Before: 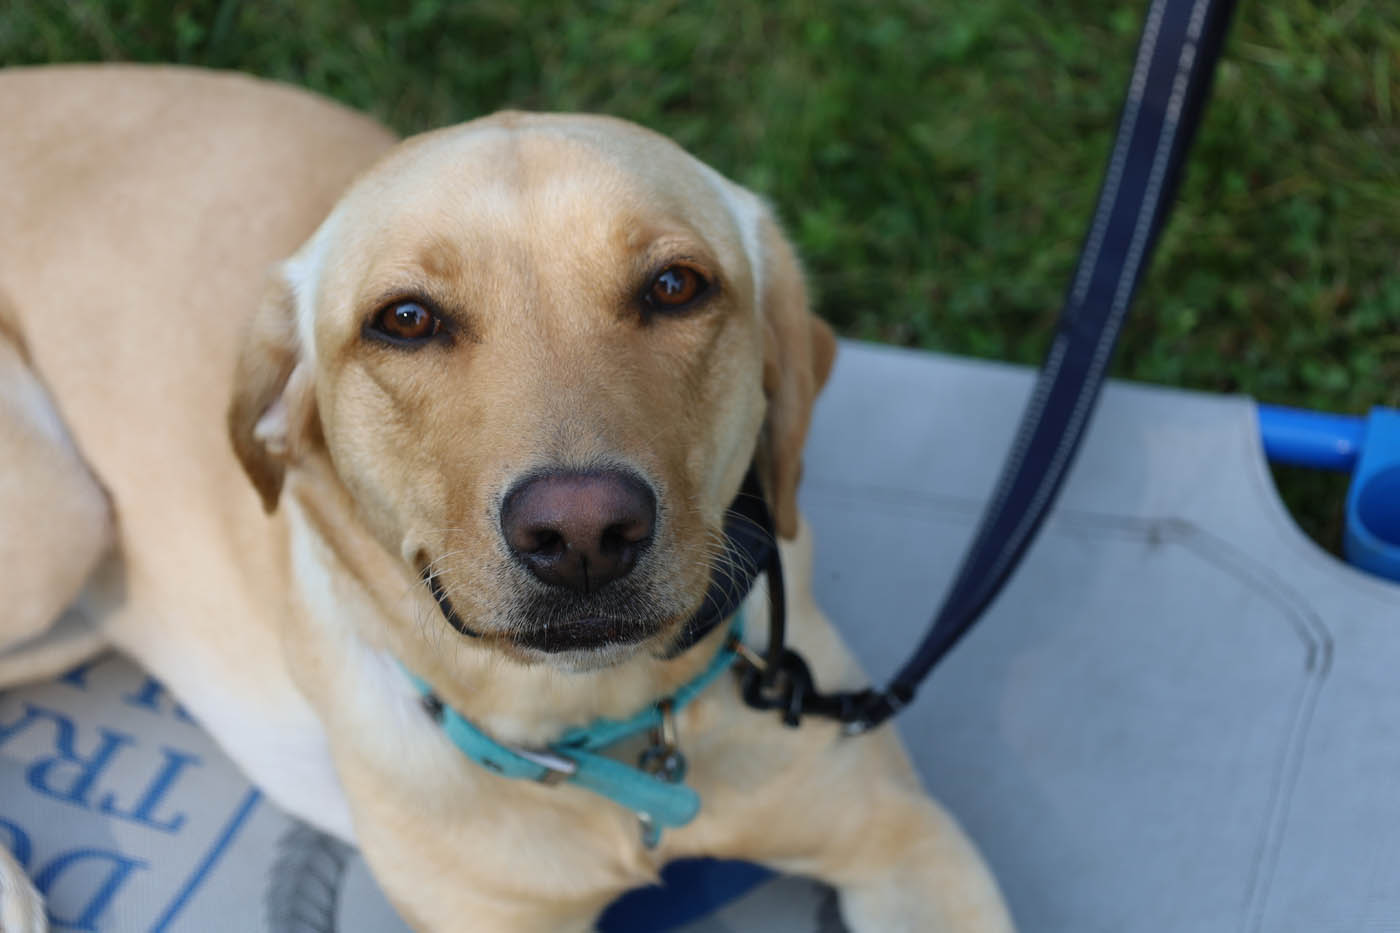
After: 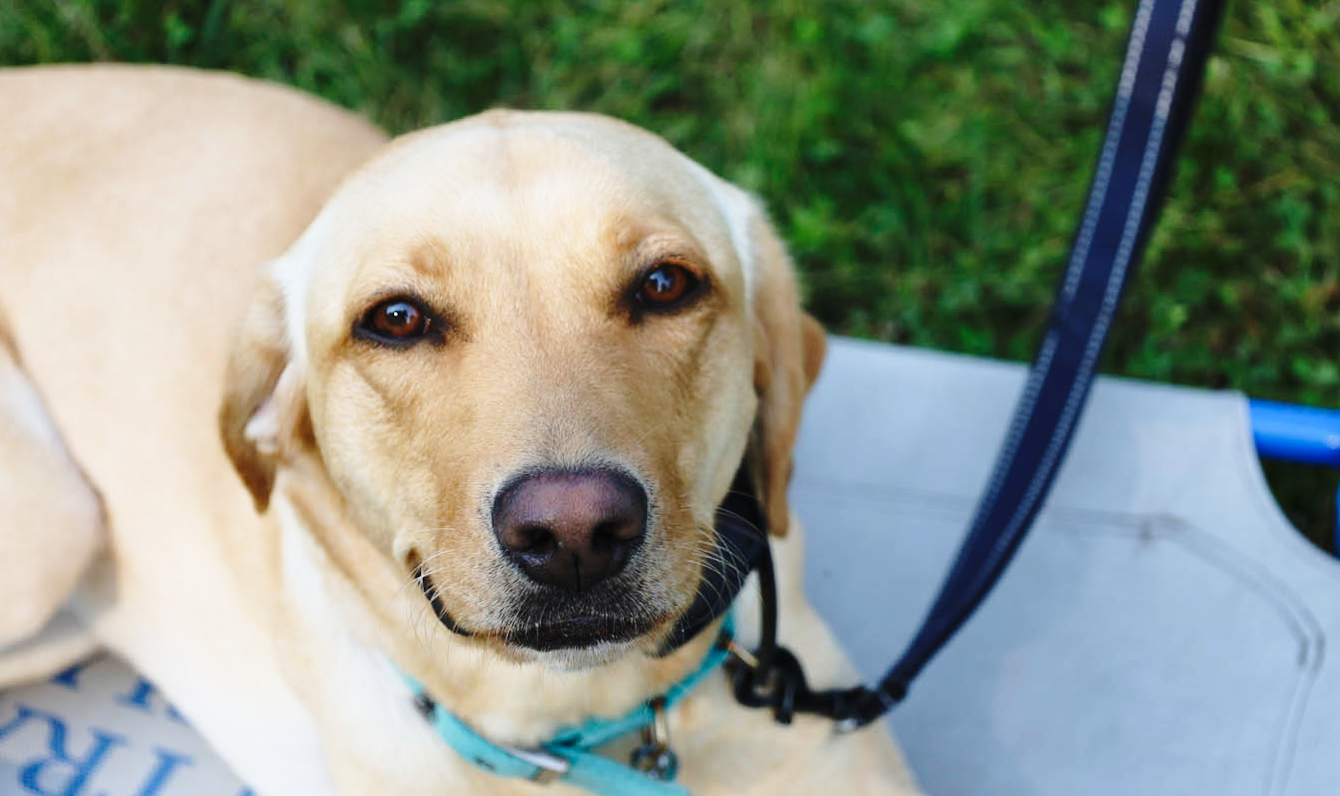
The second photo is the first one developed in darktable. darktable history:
shadows and highlights: shadows 31.23, highlights 0.52, soften with gaussian
crop and rotate: angle 0.247°, left 0.341%, right 3.257%, bottom 14.063%
base curve: curves: ch0 [(0, 0) (0.028, 0.03) (0.121, 0.232) (0.46, 0.748) (0.859, 0.968) (1, 1)], preserve colors none
